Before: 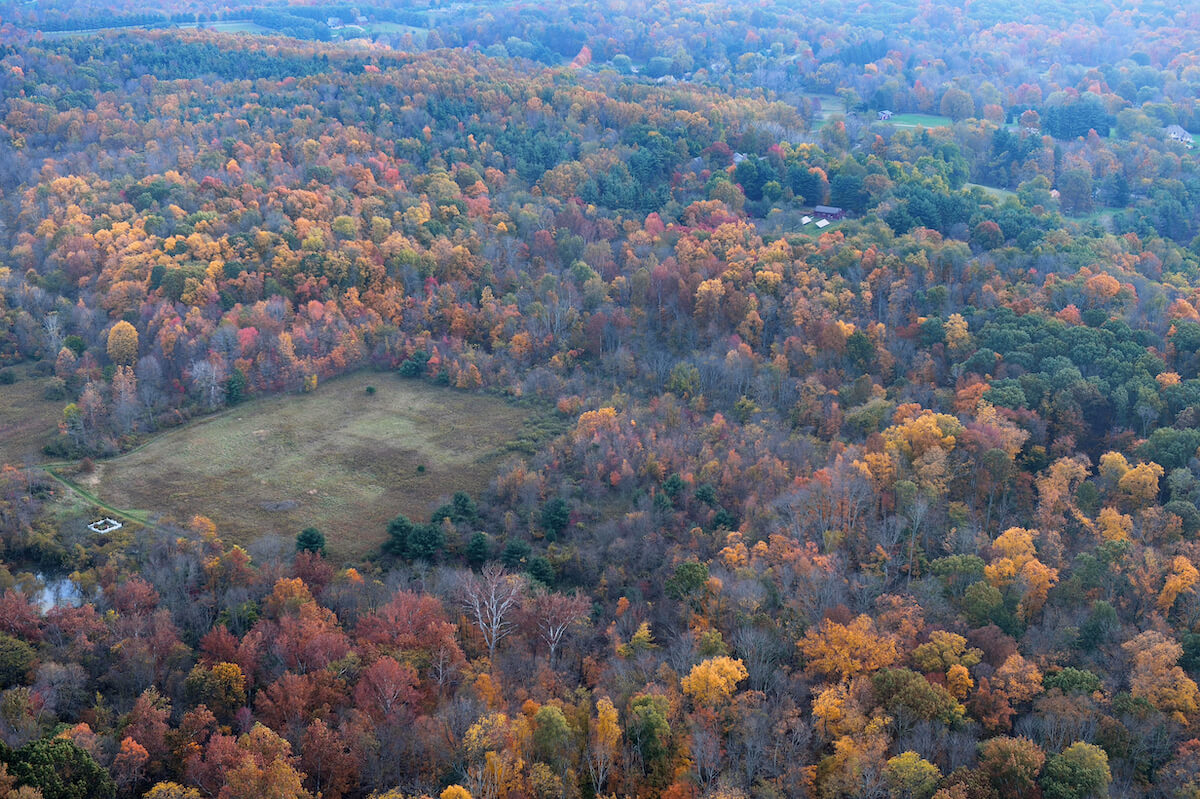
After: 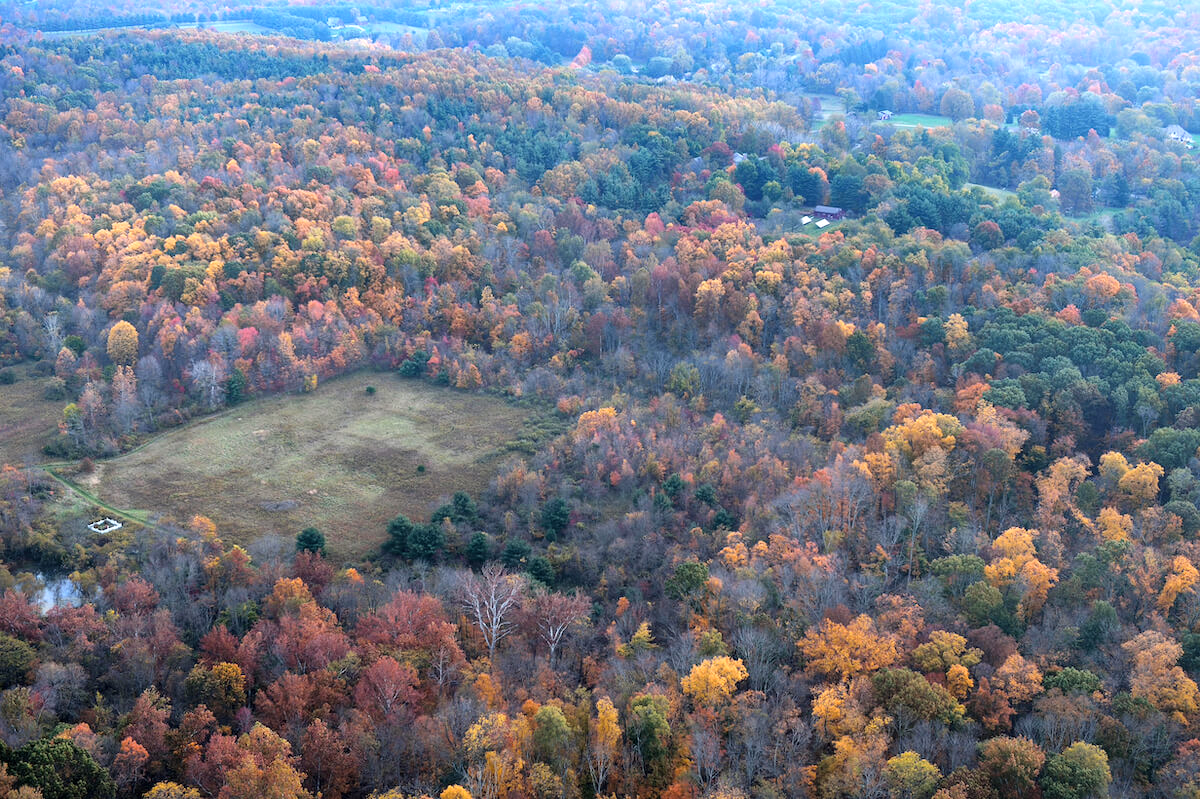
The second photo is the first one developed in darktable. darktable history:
exposure: black level correction -0.001, exposure 0.08 EV, compensate highlight preservation false
local contrast: mode bilateral grid, contrast 20, coarseness 51, detail 119%, midtone range 0.2
tone equalizer: -8 EV -0.441 EV, -7 EV -0.398 EV, -6 EV -0.303 EV, -5 EV -0.211 EV, -3 EV 0.195 EV, -2 EV 0.304 EV, -1 EV 0.376 EV, +0 EV 0.422 EV, mask exposure compensation -0.504 EV
